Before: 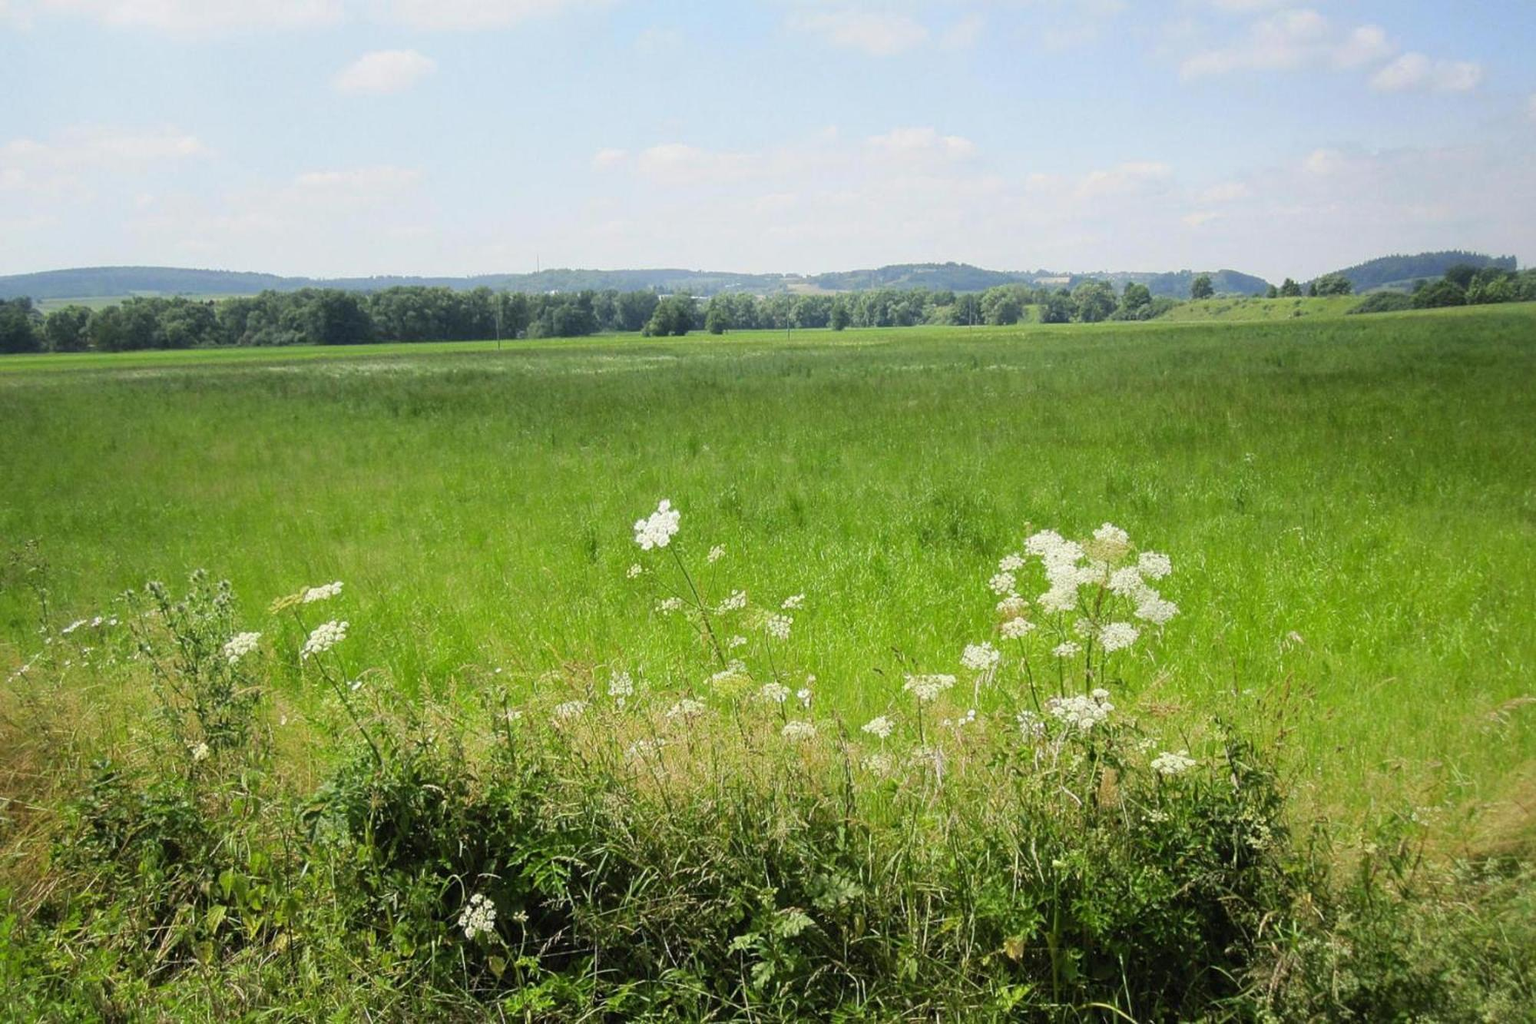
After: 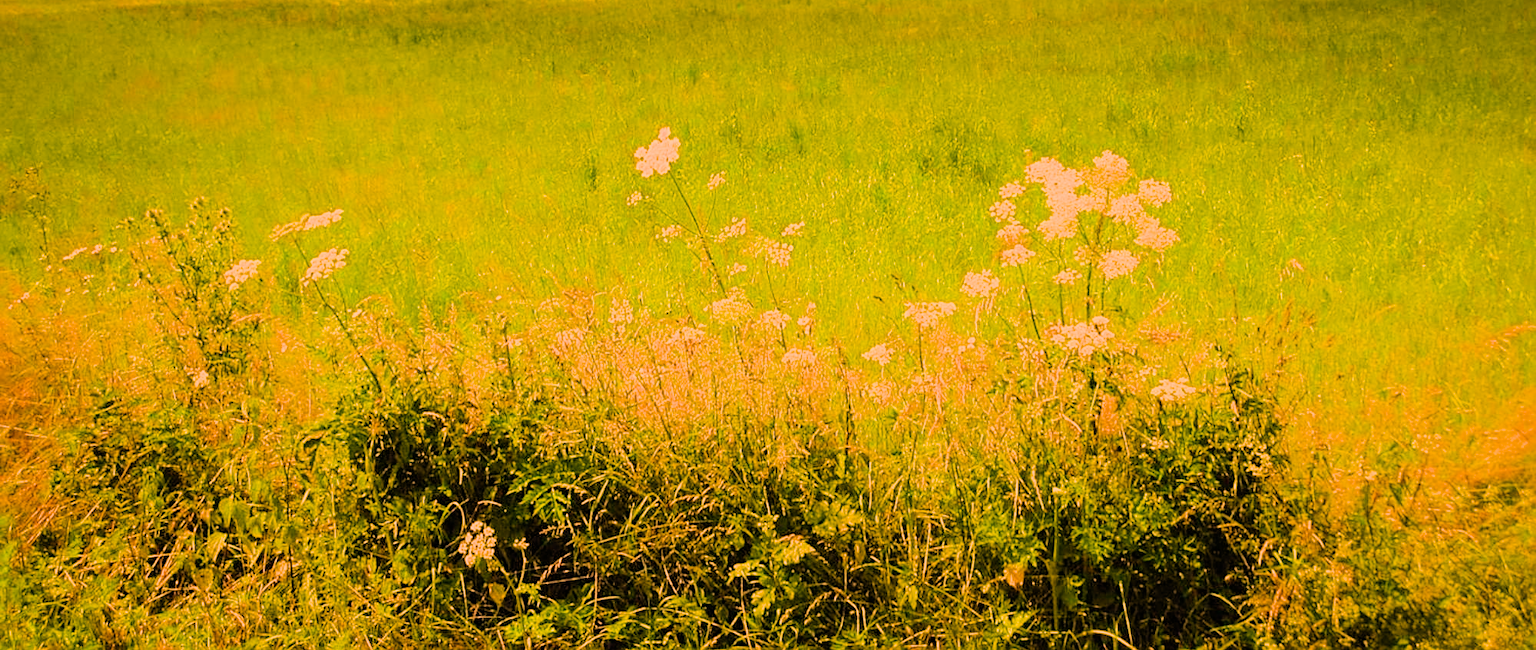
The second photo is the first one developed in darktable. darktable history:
sharpen: on, module defaults
color balance rgb: perceptual saturation grading › global saturation 25%, global vibrance 20%
crop and rotate: top 36.435%
white balance: red 1.467, blue 0.684
exposure: black level correction 0, exposure 0.7 EV, compensate exposure bias true, compensate highlight preservation false
filmic rgb: black relative exposure -7.15 EV, white relative exposure 5.36 EV, hardness 3.02, color science v6 (2022)
